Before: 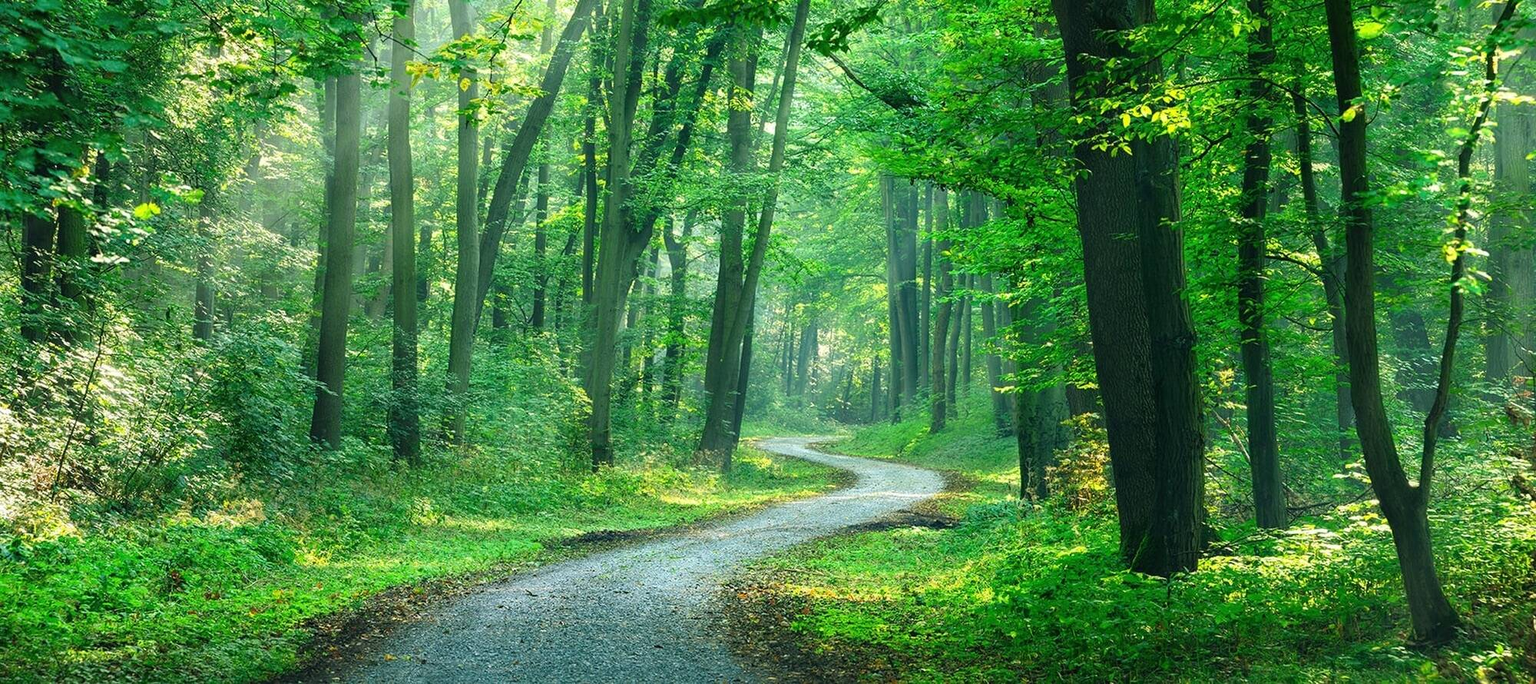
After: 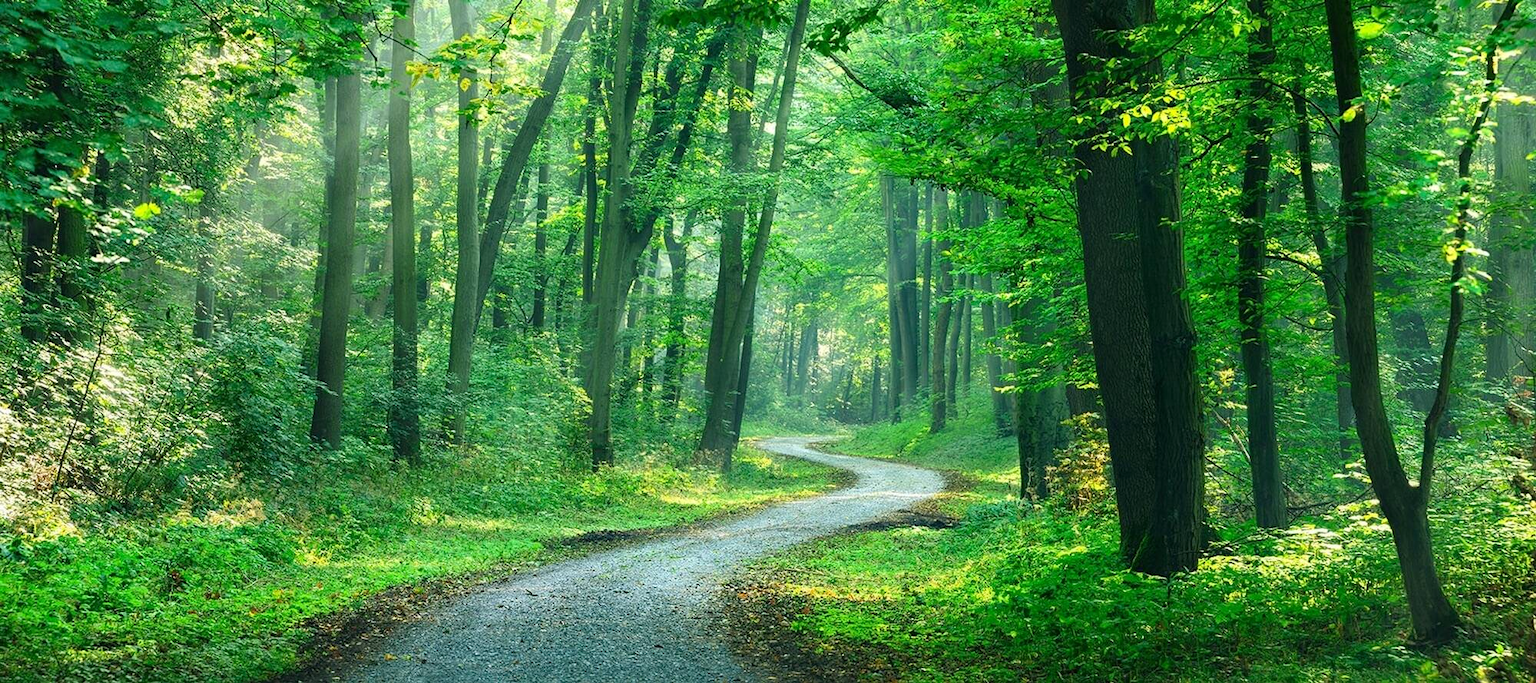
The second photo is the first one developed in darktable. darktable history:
contrast brightness saturation: contrast 0.078, saturation 0.022
